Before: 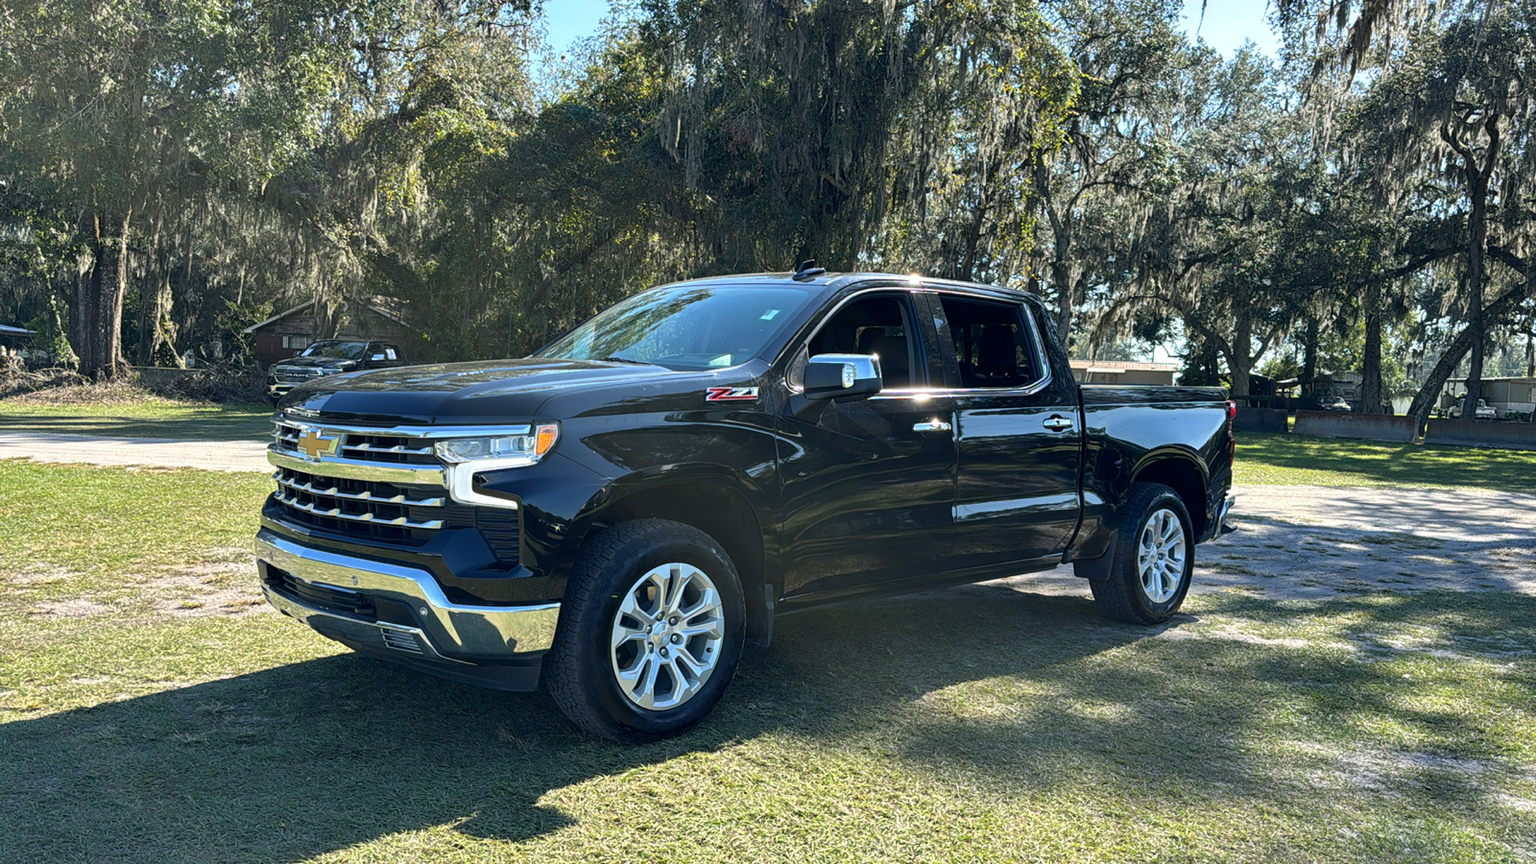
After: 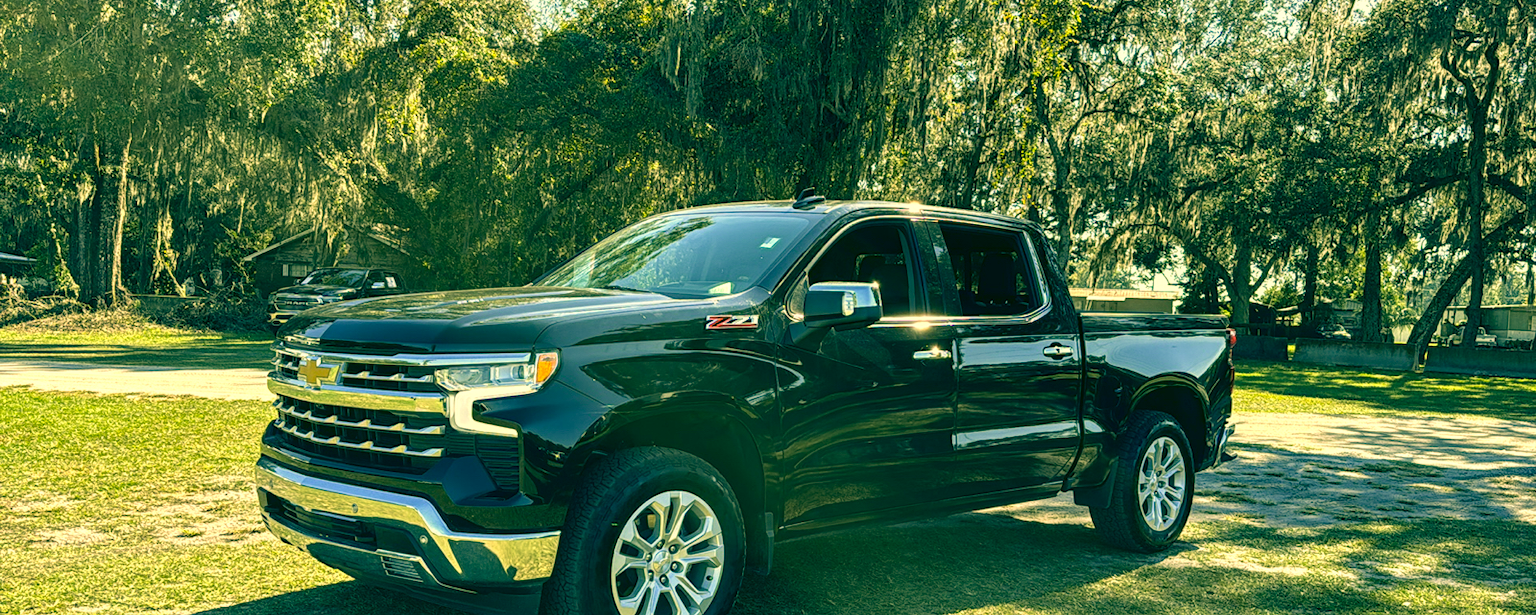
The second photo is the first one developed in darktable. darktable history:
exposure: exposure 0.245 EV, compensate exposure bias true, compensate highlight preservation false
local contrast: detail 130%
color correction: highlights a* 5.62, highlights b* 33.65, shadows a* -26.54, shadows b* 3.93
velvia: on, module defaults
crop and rotate: top 8.43%, bottom 20.249%
